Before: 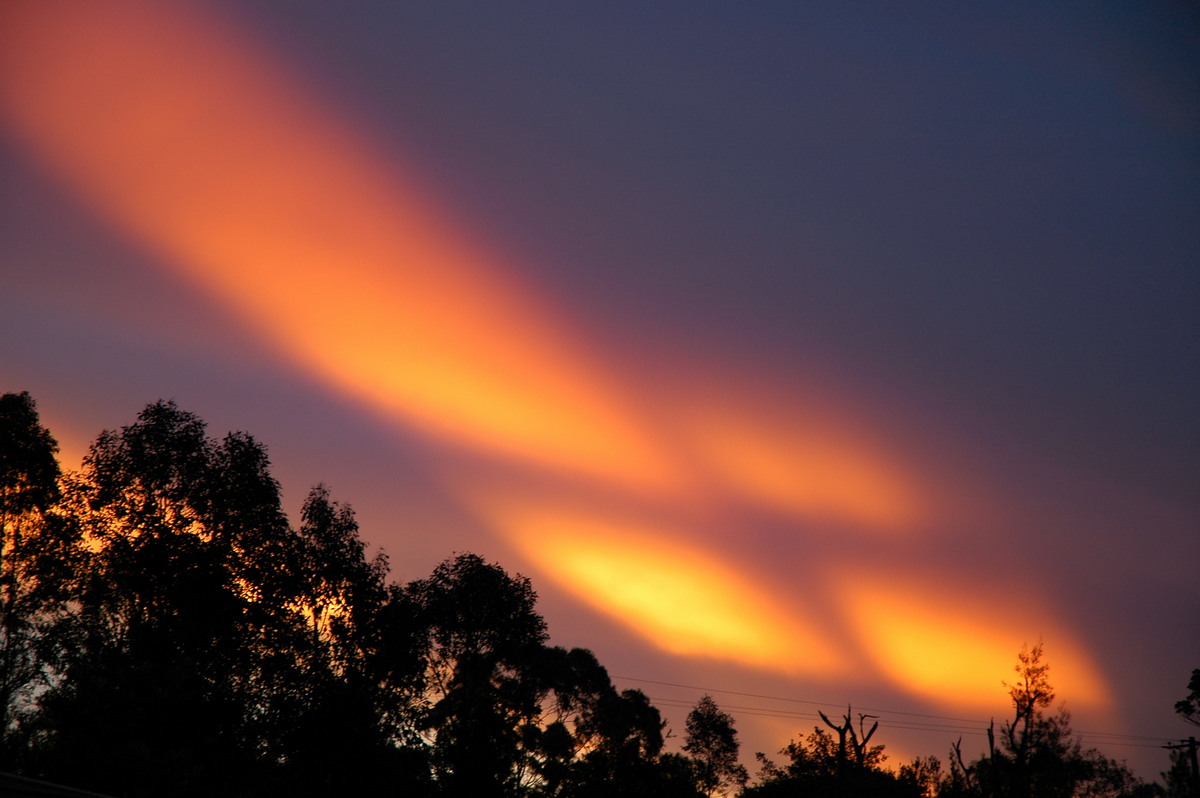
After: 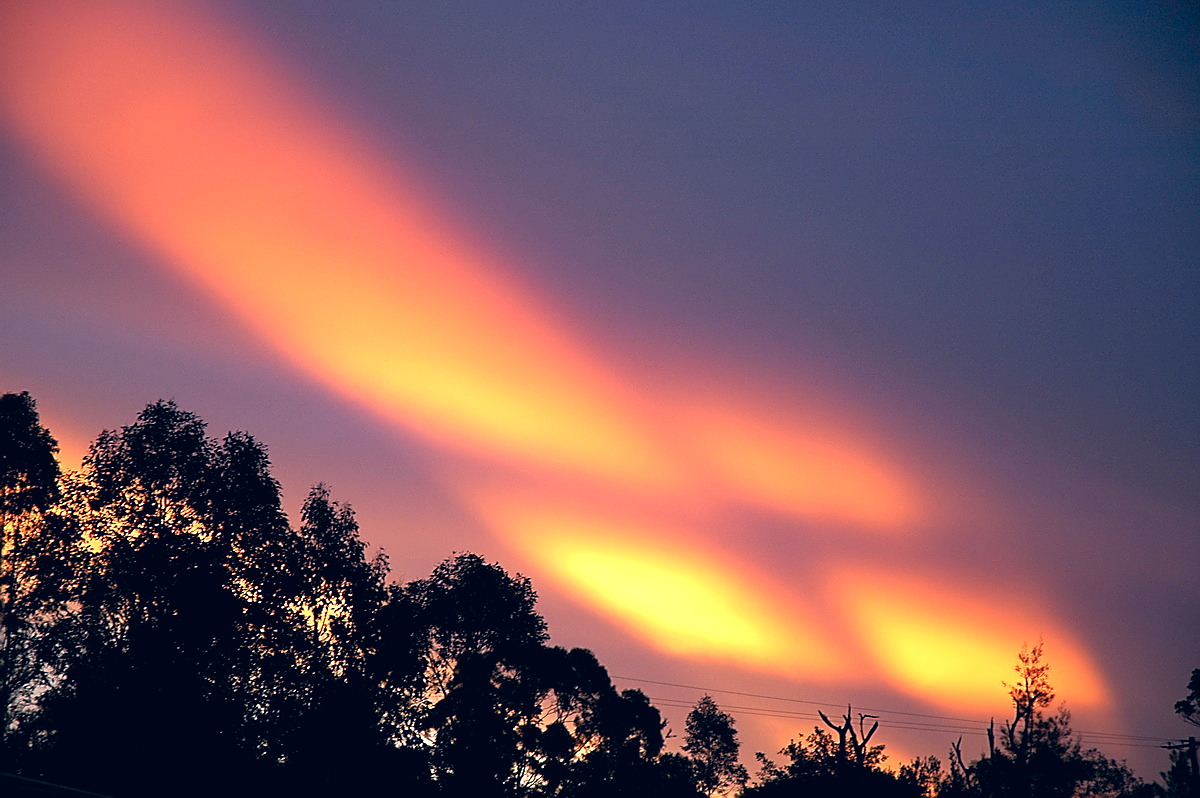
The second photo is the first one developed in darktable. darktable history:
sharpen: radius 1.426, amount 1.265, threshold 0.685
levels: levels [0.016, 0.484, 0.953]
exposure: exposure 0.694 EV, compensate exposure bias true, compensate highlight preservation false
color correction: highlights a* 13.73, highlights b* 5.92, shadows a* -5.42, shadows b* -15.63, saturation 0.86
